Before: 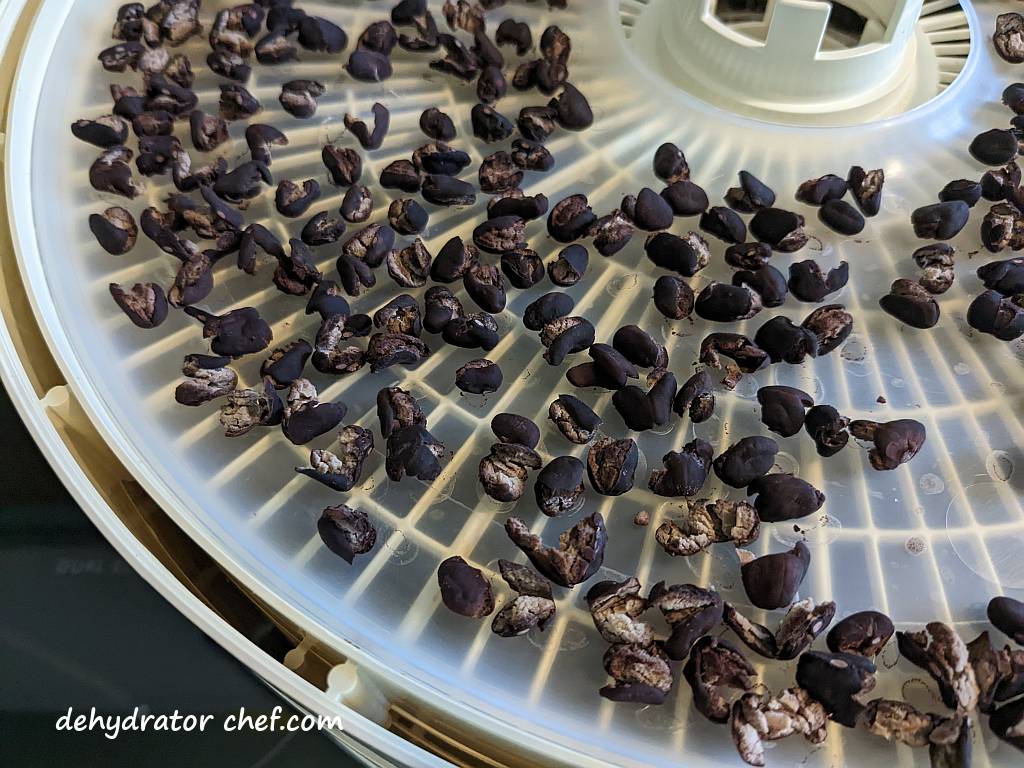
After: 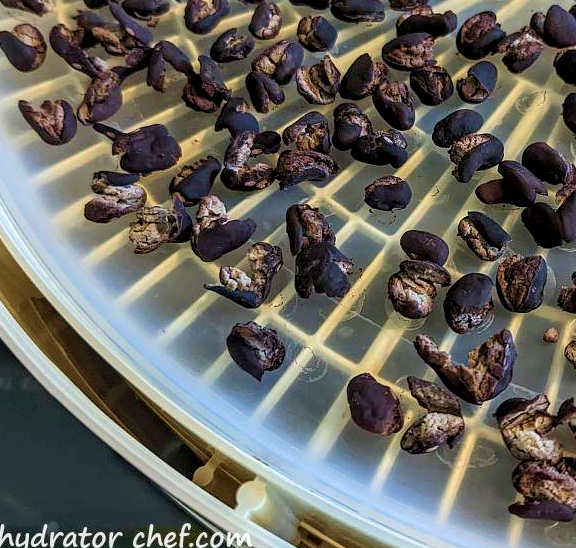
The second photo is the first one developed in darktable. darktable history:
levels: levels [0, 0.478, 1]
local contrast: highlights 35%, detail 135%
velvia: strength 45%
crop: left 8.966%, top 23.852%, right 34.699%, bottom 4.703%
